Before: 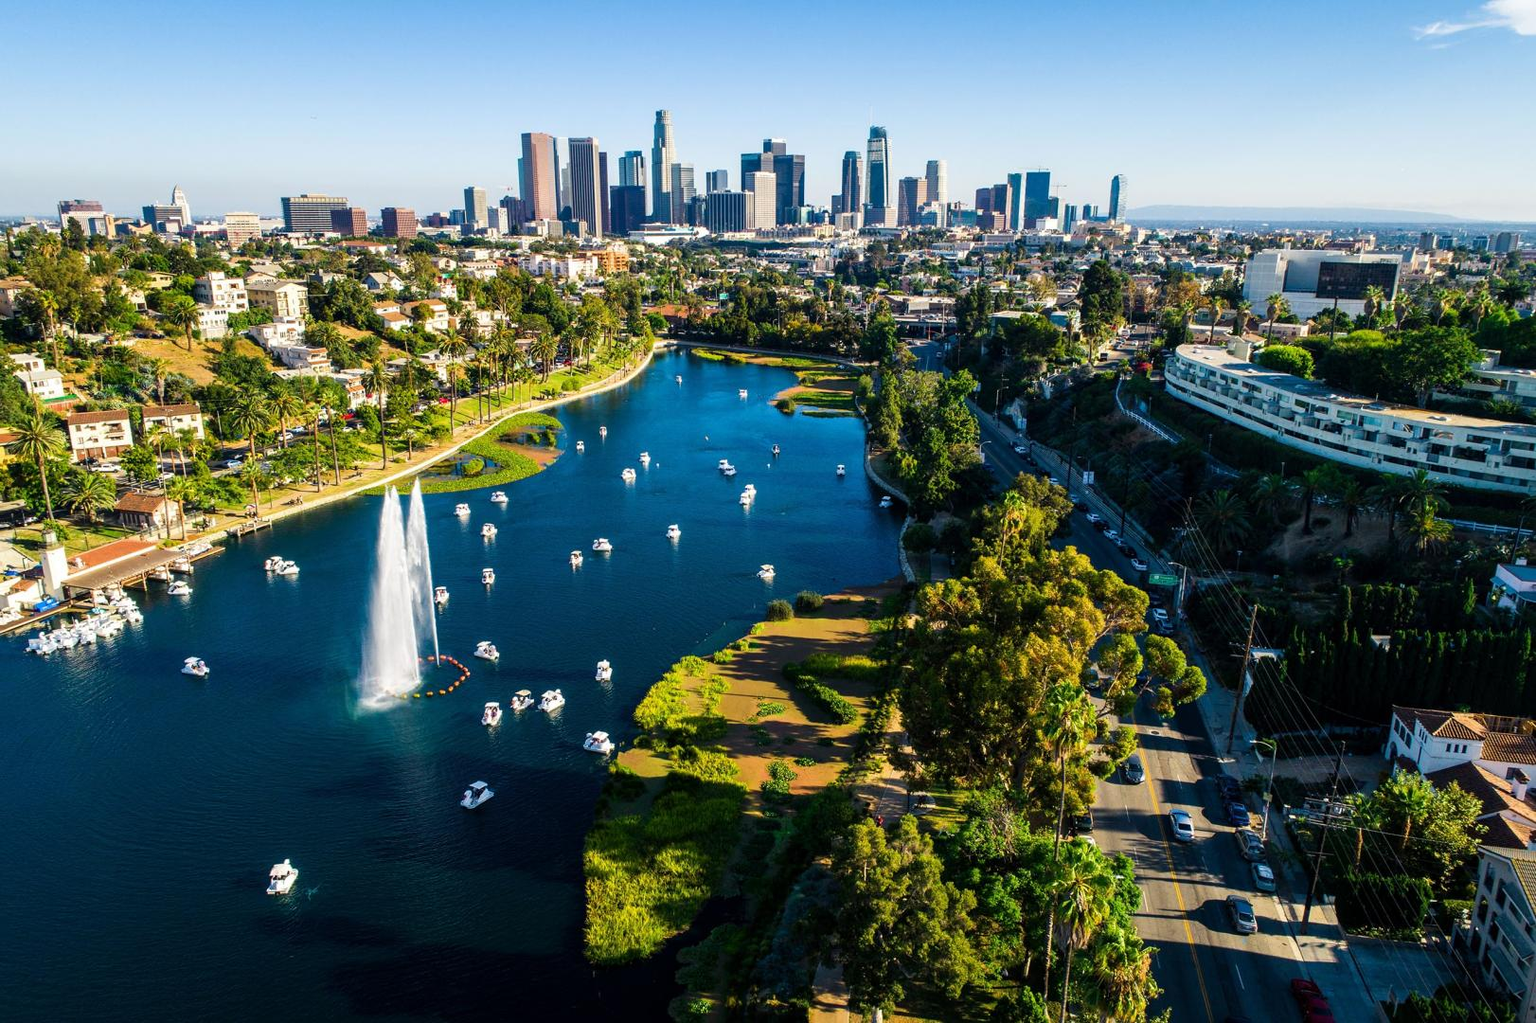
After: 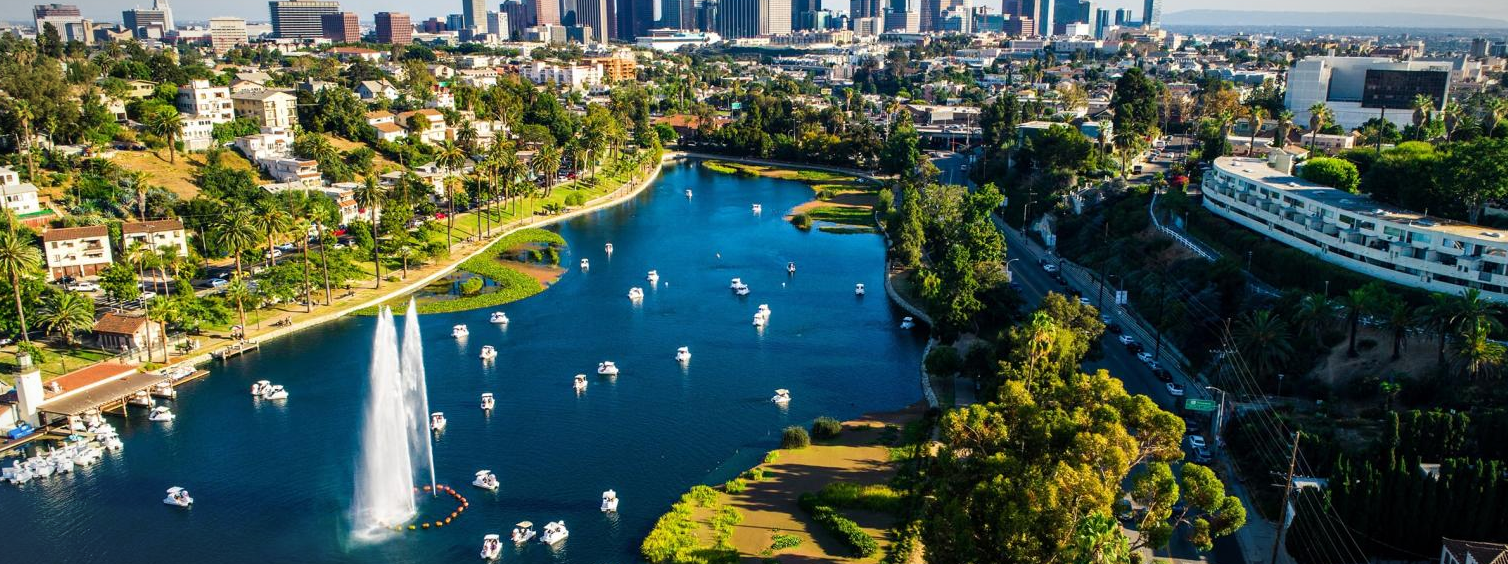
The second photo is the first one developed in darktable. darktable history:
crop: left 1.744%, top 19.225%, right 5.069%, bottom 28.357%
vignetting: fall-off start 100%, fall-off radius 64.94%, automatic ratio true, unbound false
